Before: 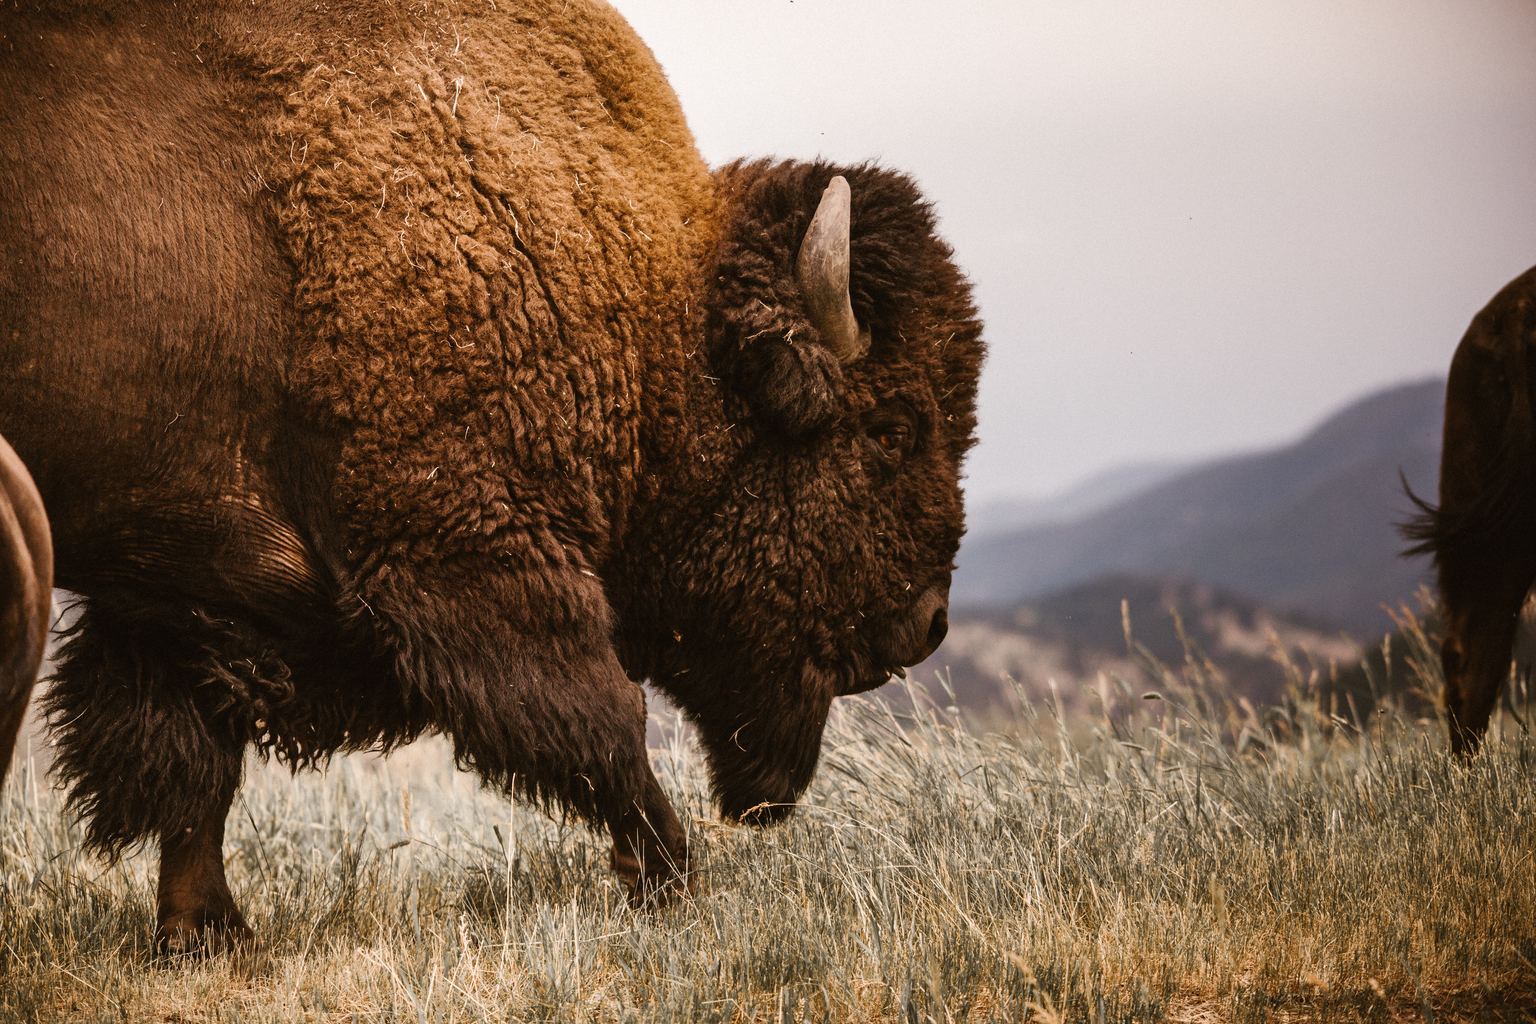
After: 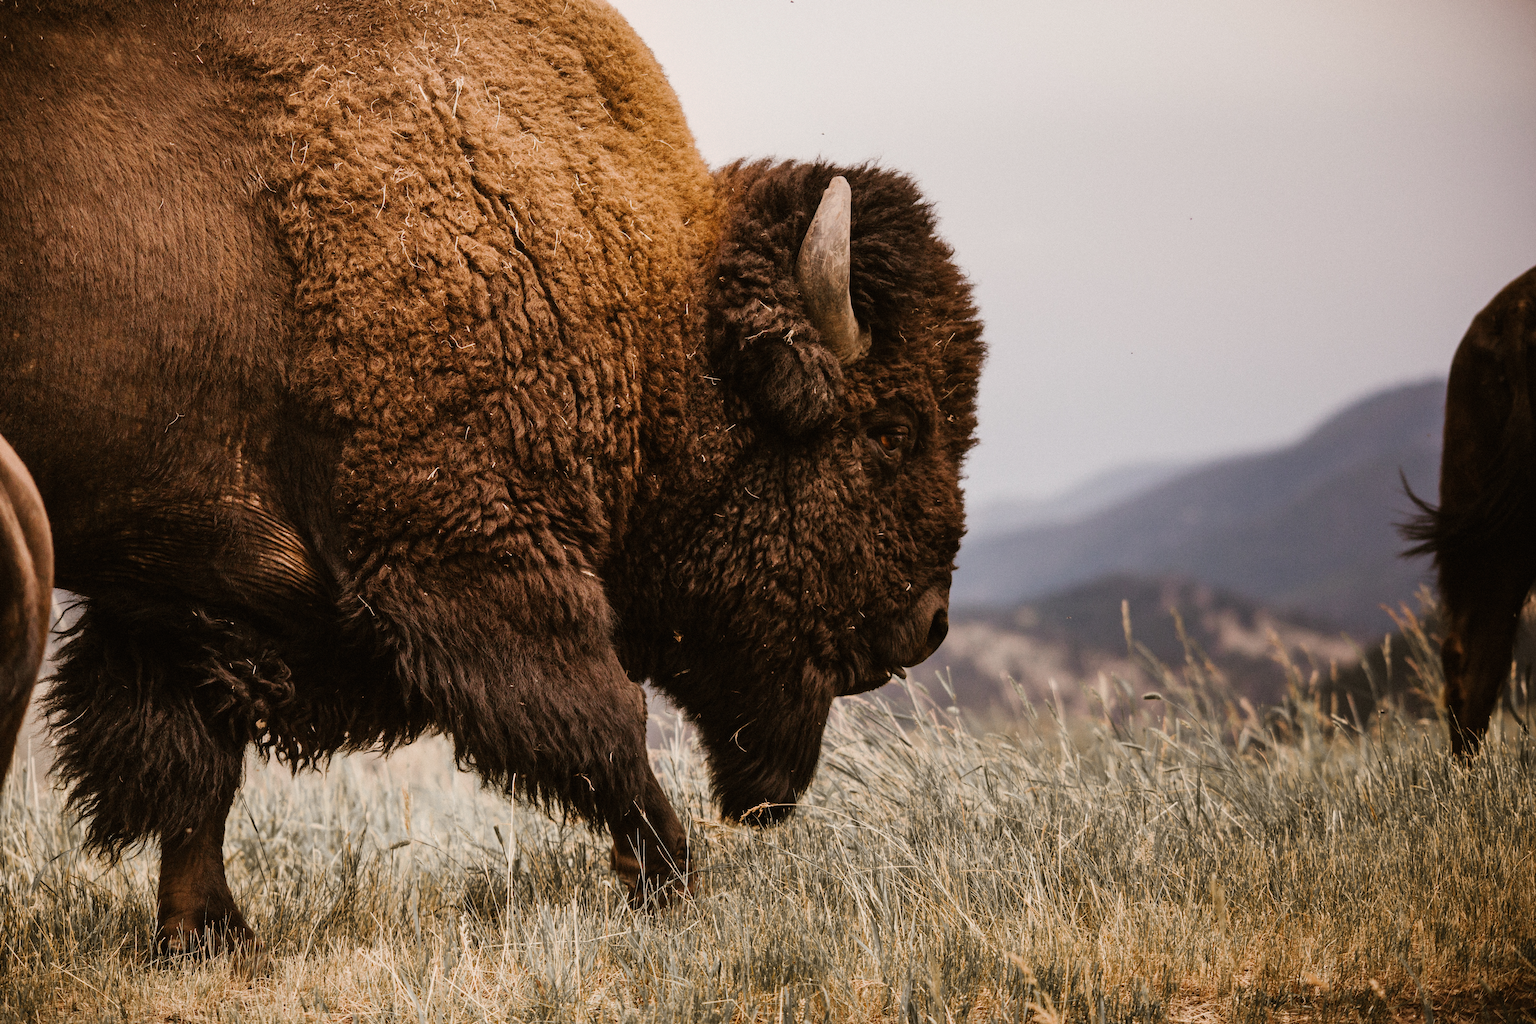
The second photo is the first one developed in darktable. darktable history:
filmic rgb: black relative exposure -11.35 EV, white relative exposure 3.26 EV, hardness 6.83, enable highlight reconstruction true
